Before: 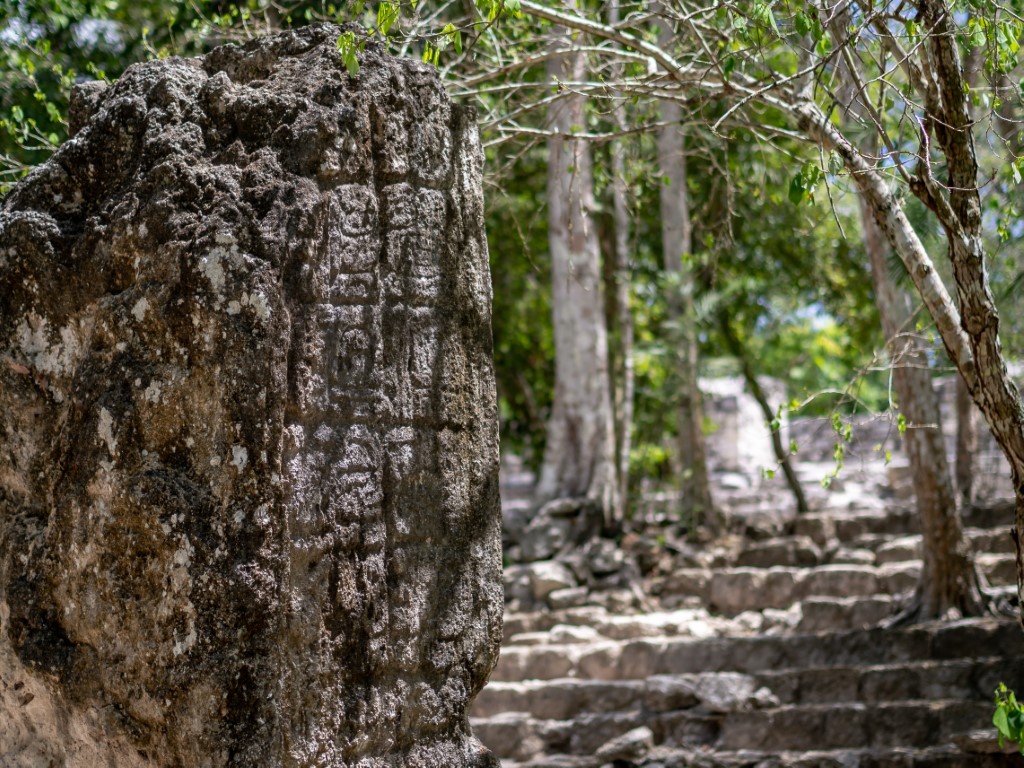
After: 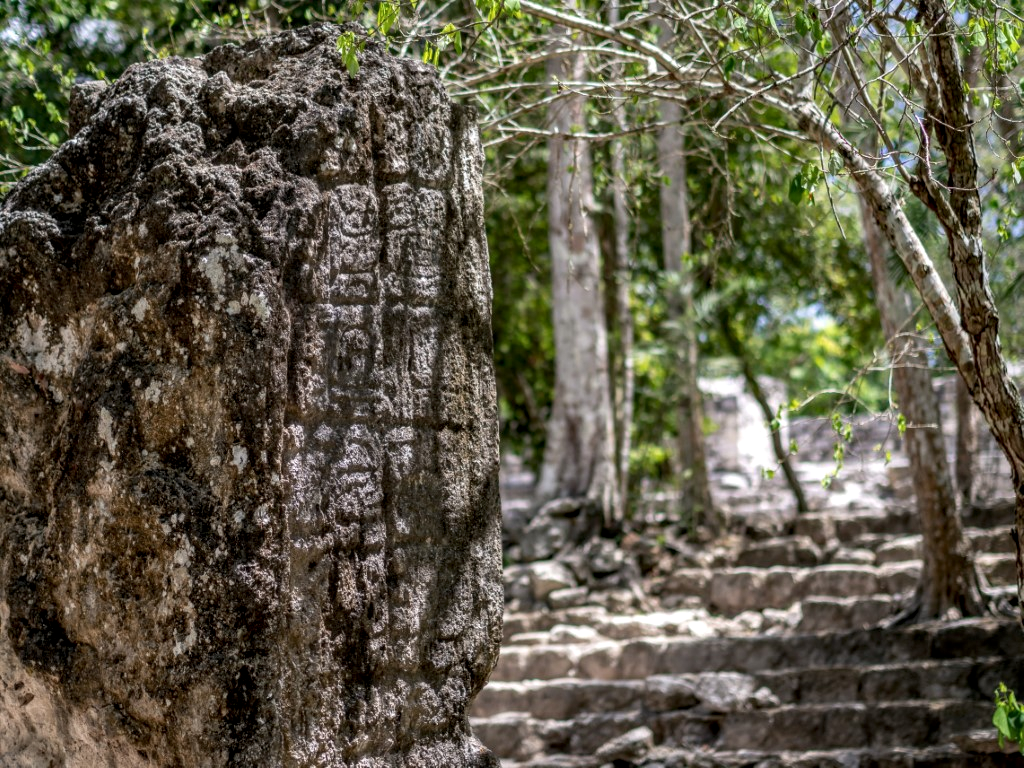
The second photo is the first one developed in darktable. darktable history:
local contrast: detail 130%
color calibration: illuminant same as pipeline (D50), adaptation XYZ, x 0.347, y 0.359, temperature 5020.56 K
